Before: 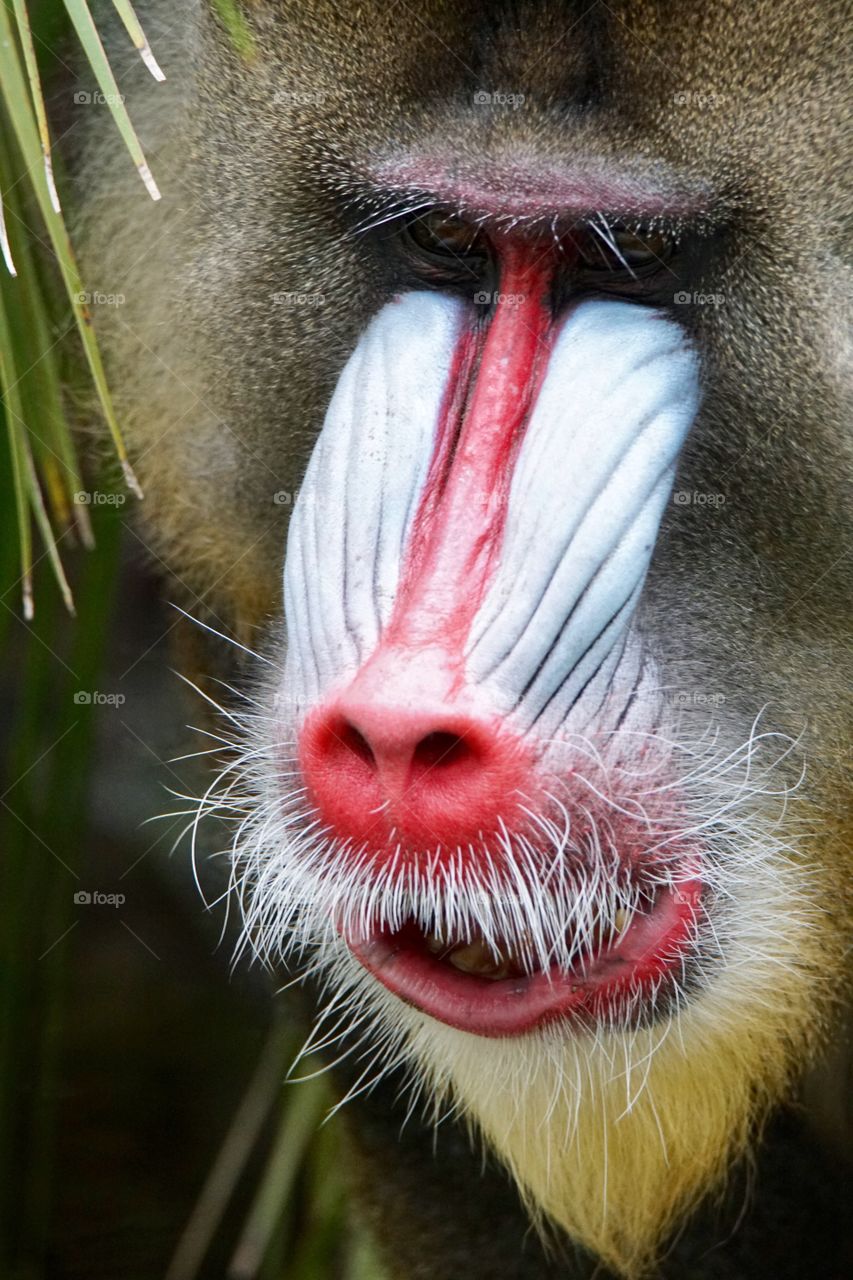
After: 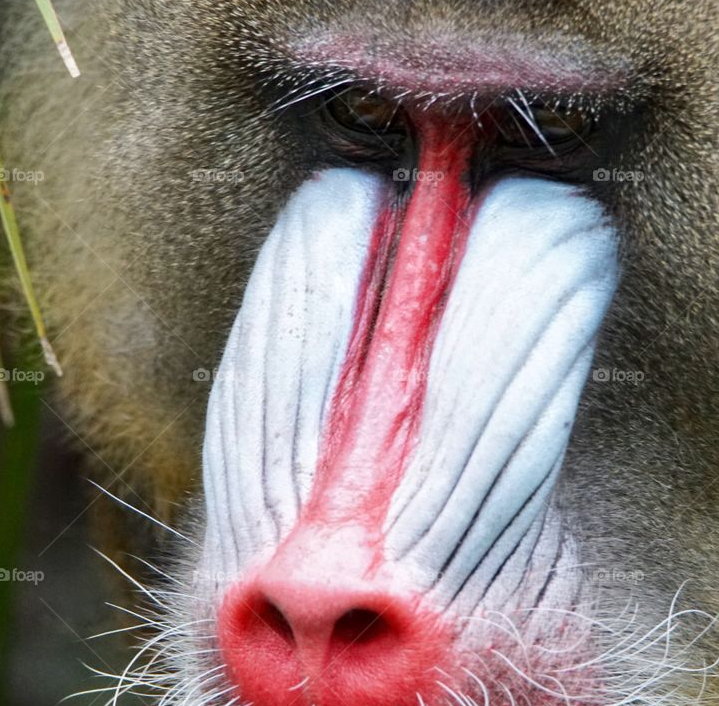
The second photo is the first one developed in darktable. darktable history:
crop and rotate: left 9.628%, top 9.686%, right 6.042%, bottom 35.121%
